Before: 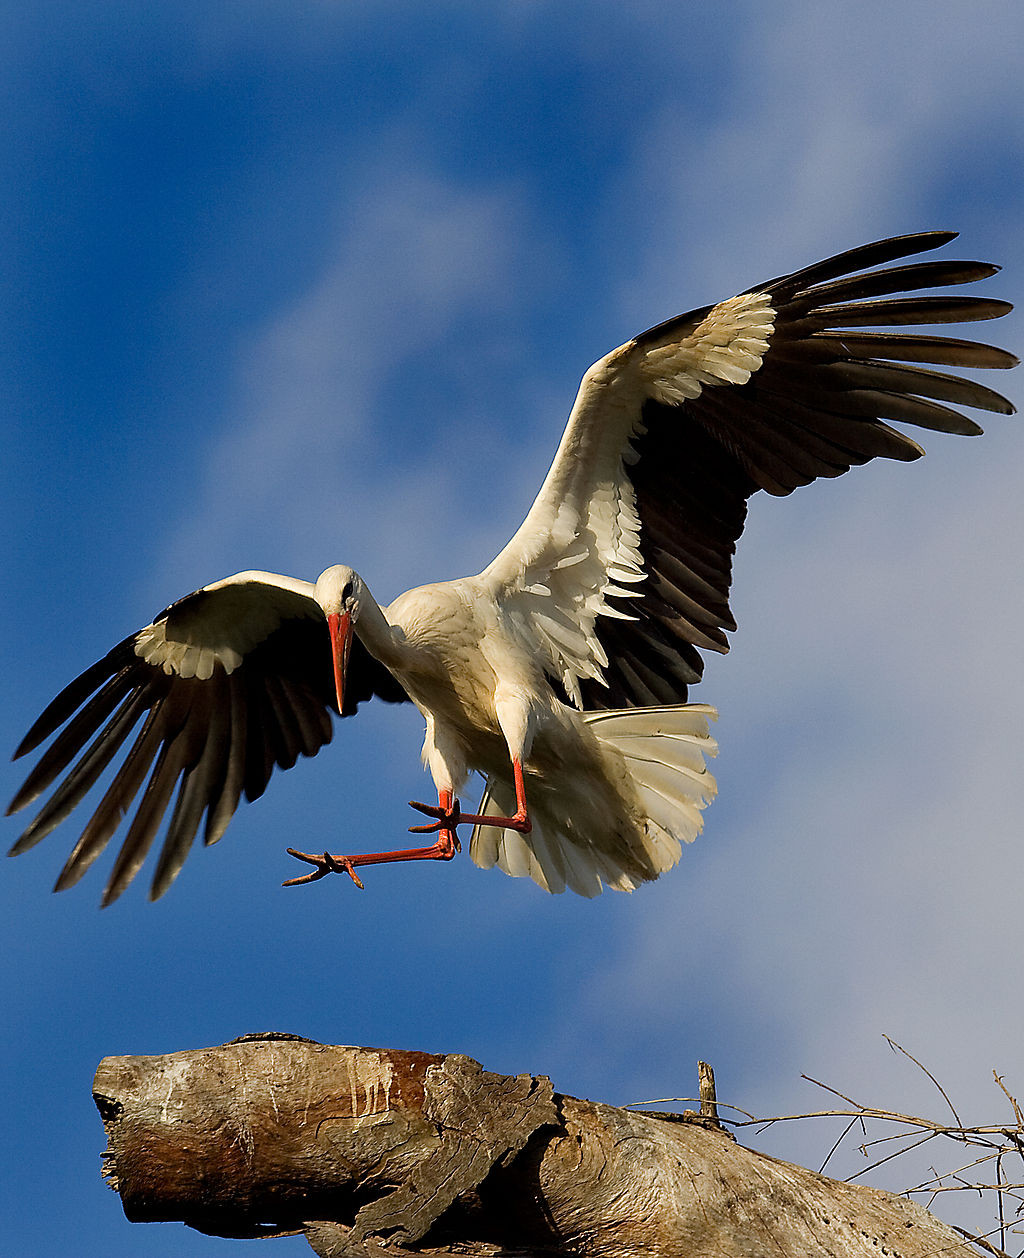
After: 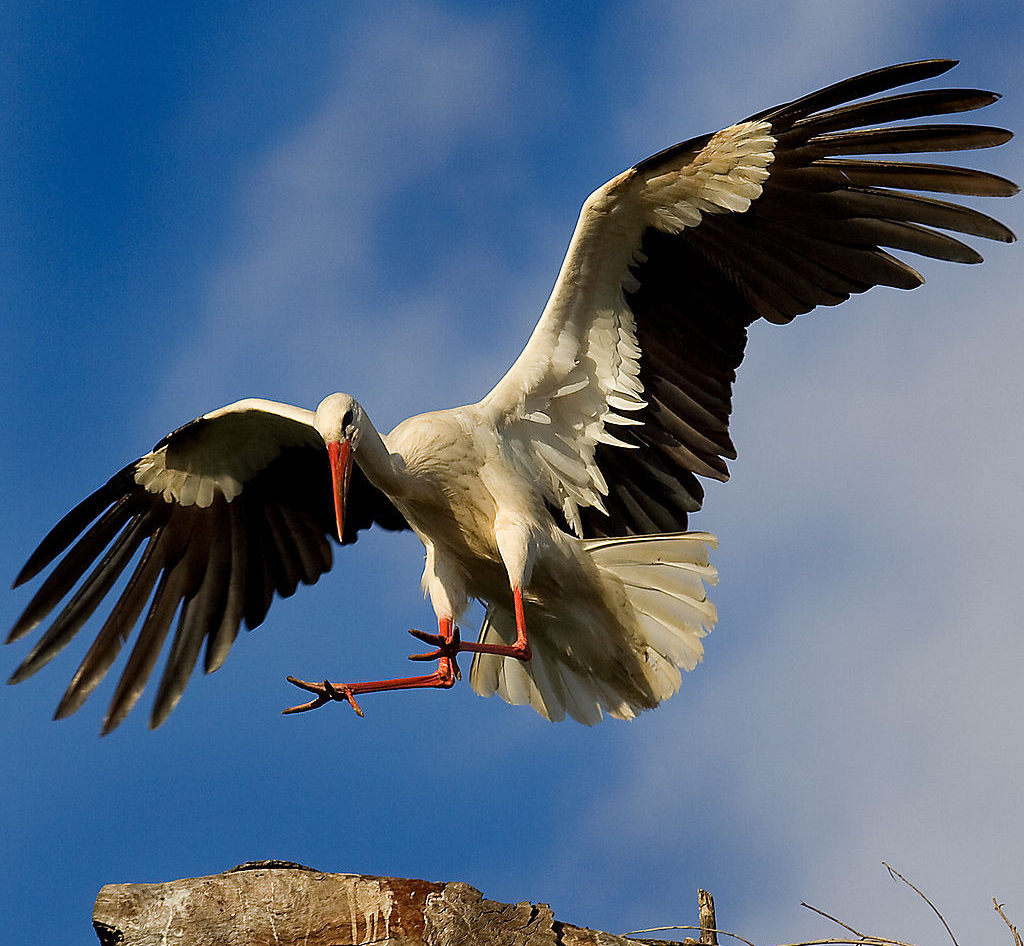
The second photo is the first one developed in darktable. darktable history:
crop: top 13.716%, bottom 11.072%
base curve: preserve colors none
